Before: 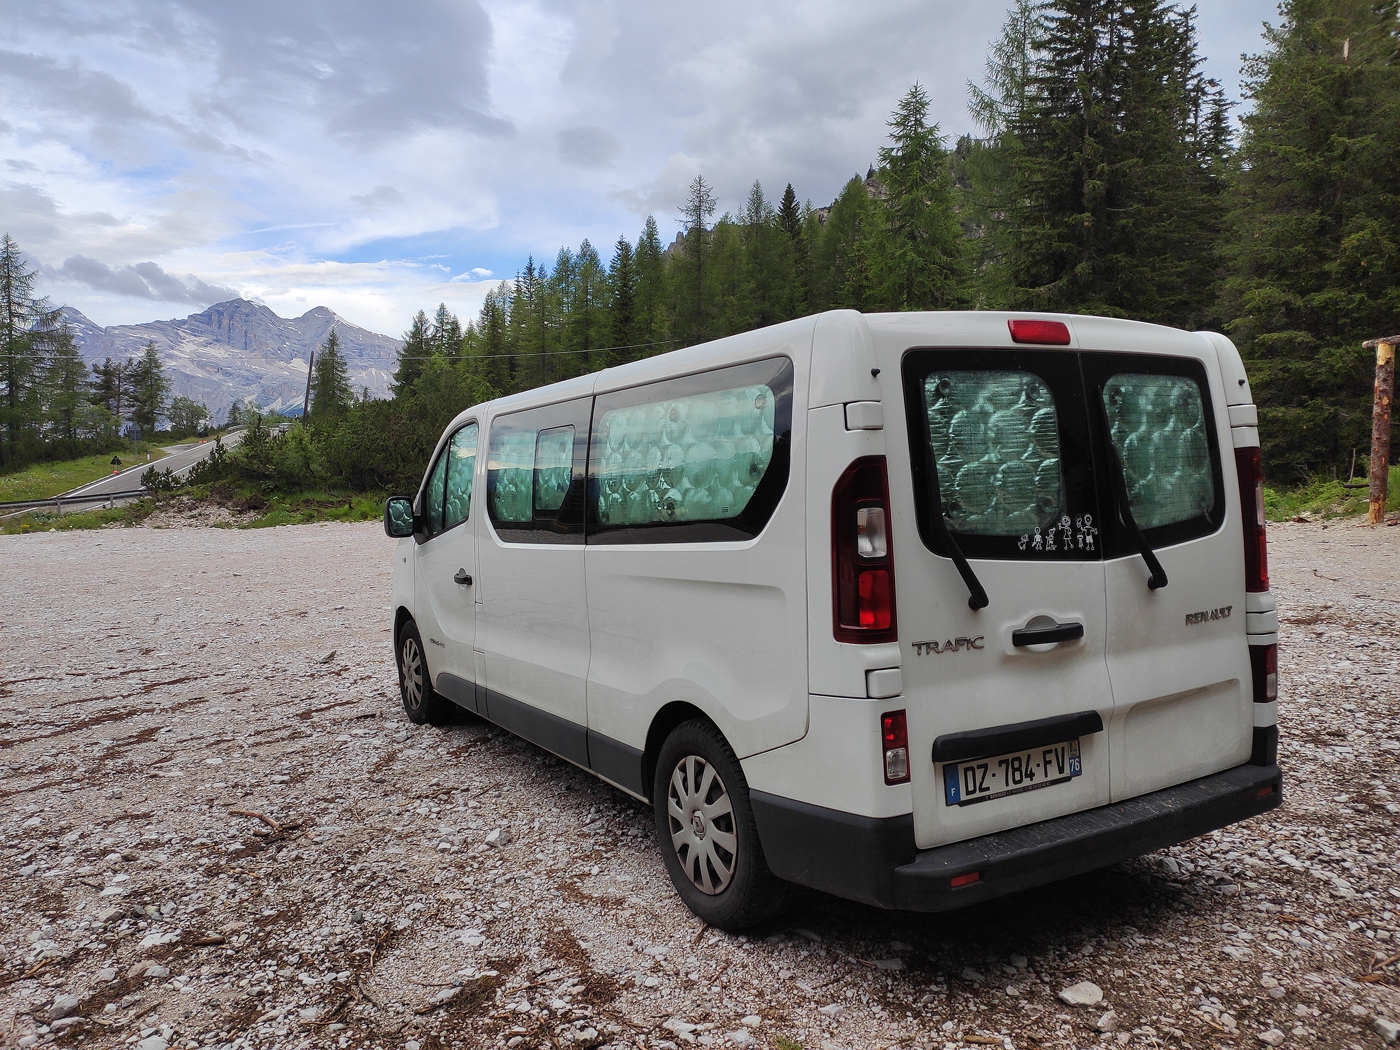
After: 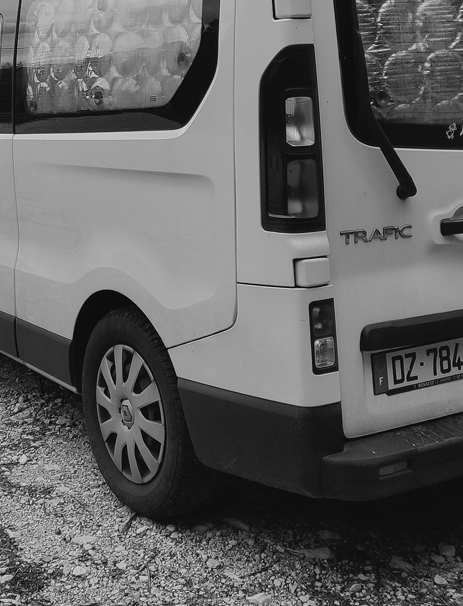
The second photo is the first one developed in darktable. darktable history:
color balance: on, module defaults
contrast brightness saturation: contrast -0.05, saturation -0.41
monochrome: on, module defaults
crop: left 40.878%, top 39.176%, right 25.993%, bottom 3.081%
